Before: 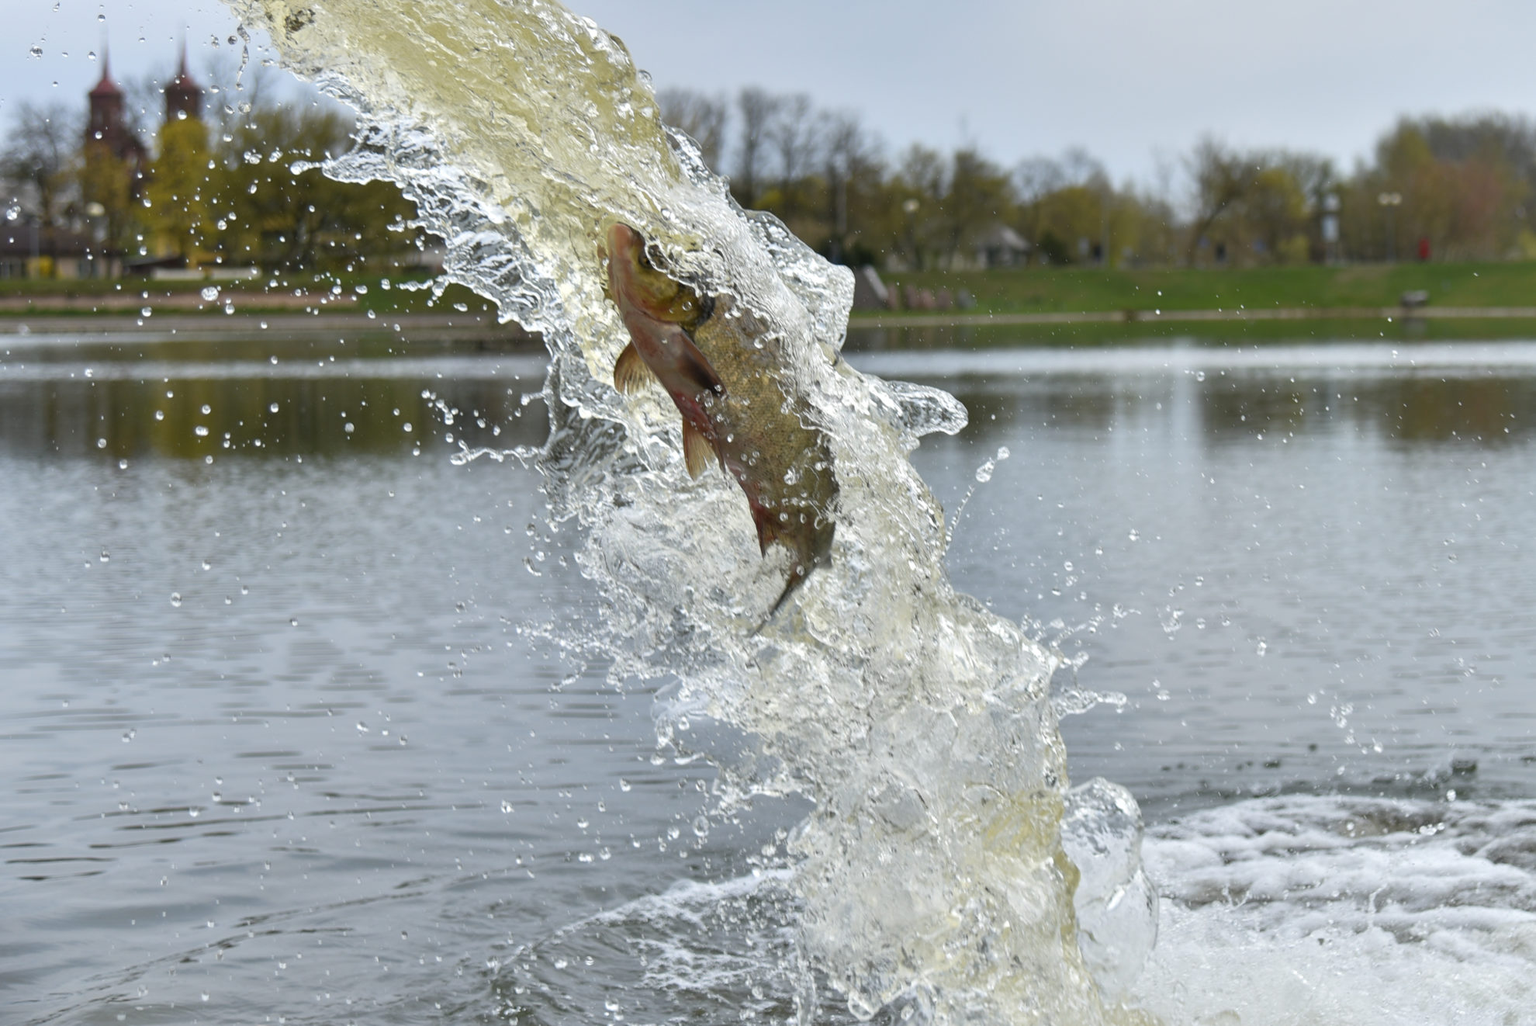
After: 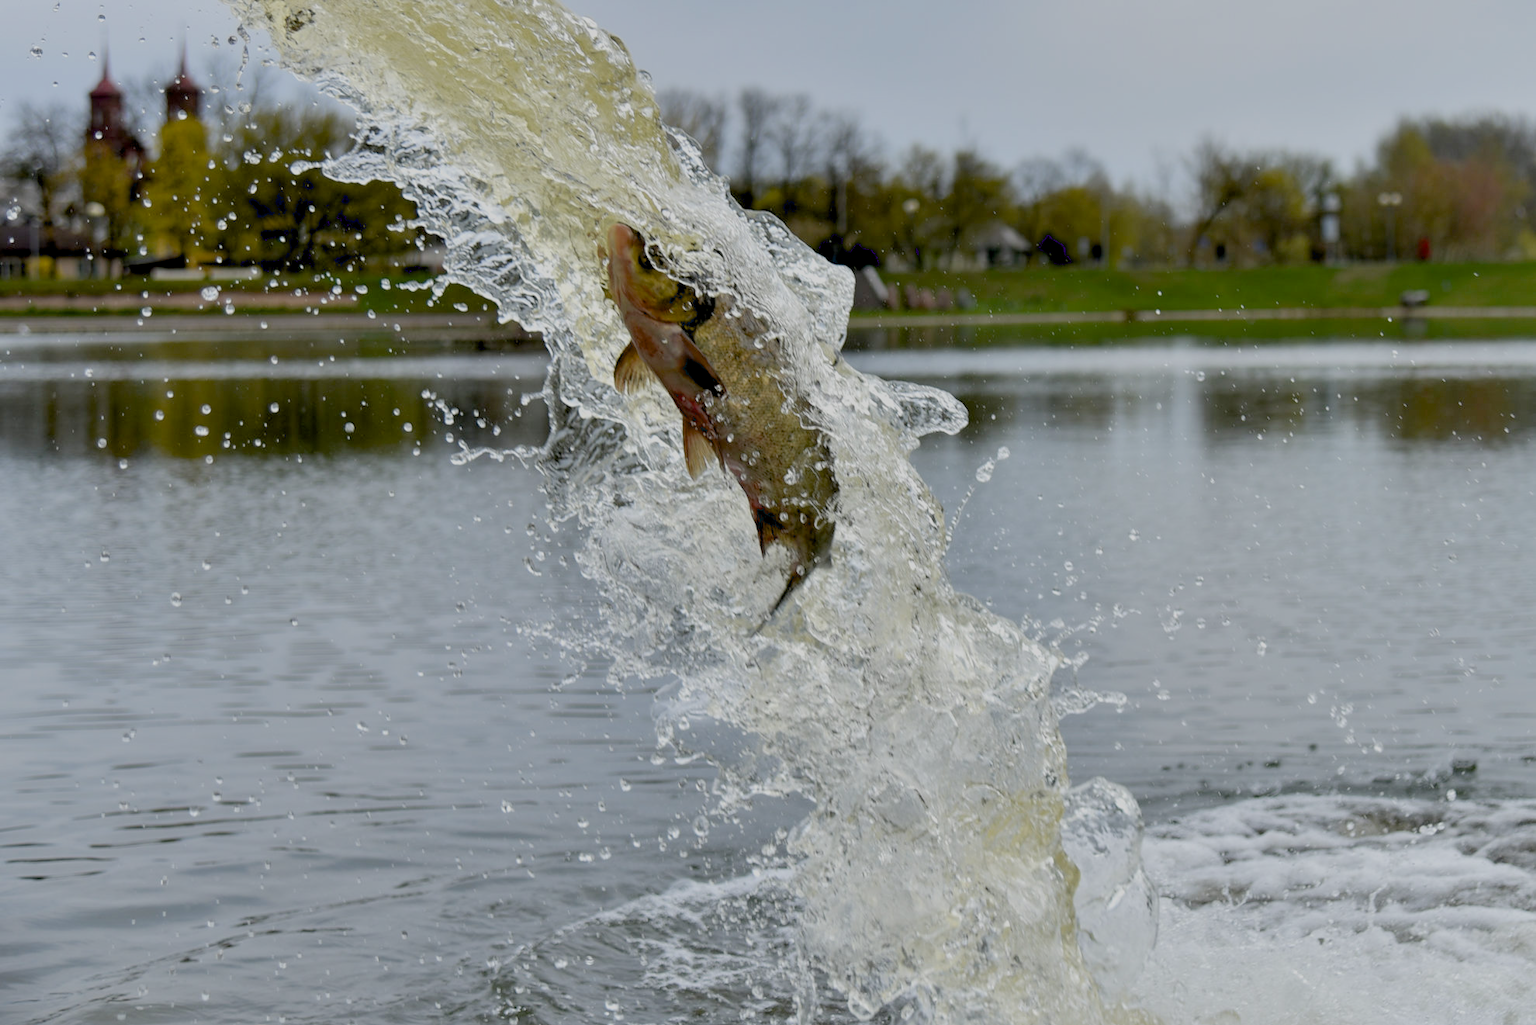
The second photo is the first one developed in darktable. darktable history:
filmic rgb: middle gray luminance 18.24%, black relative exposure -10.43 EV, white relative exposure 3.4 EV, target black luminance 0%, hardness 6.02, latitude 98.67%, contrast 0.849, shadows ↔ highlights balance 0.724%
exposure: black level correction 0.027, exposure -0.077 EV, compensate highlight preservation false
